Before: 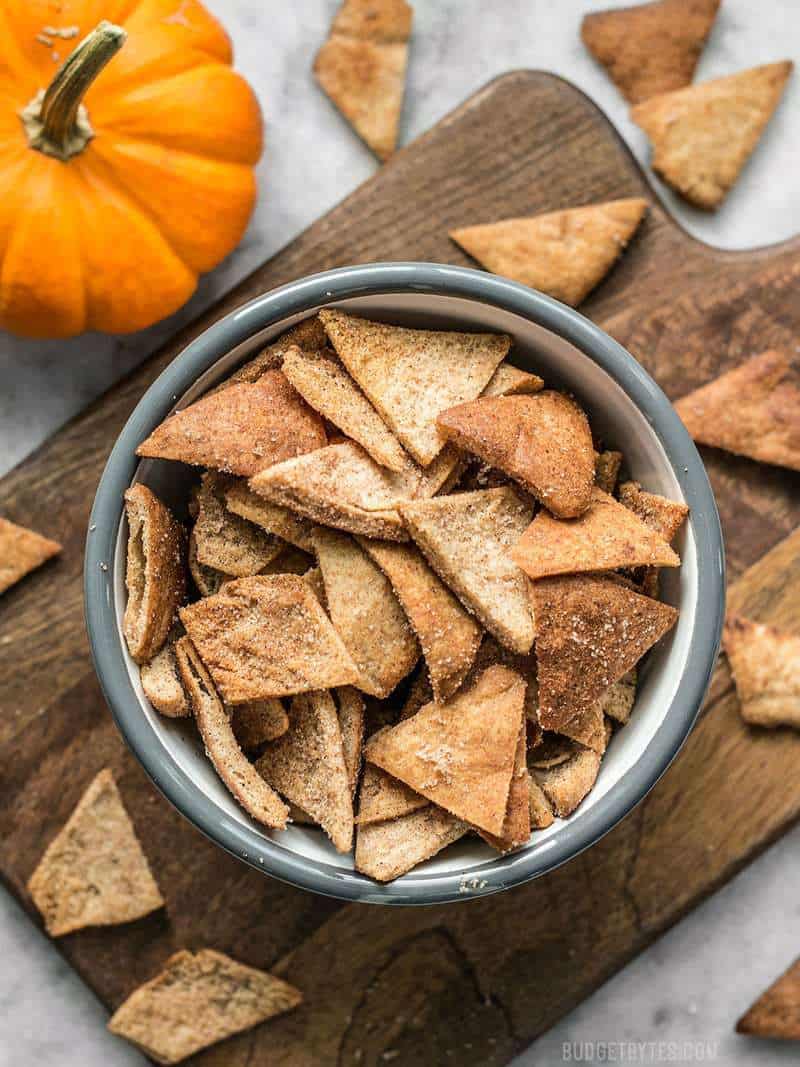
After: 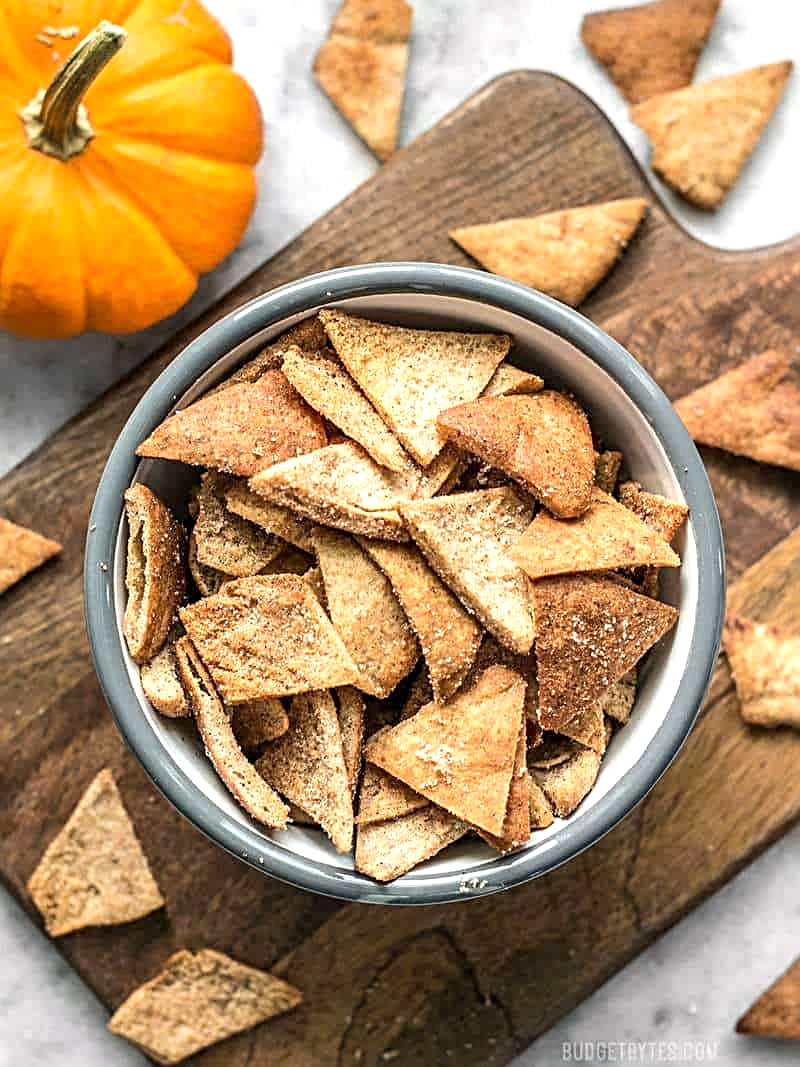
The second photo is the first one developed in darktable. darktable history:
sharpen: radius 2.741
exposure: black level correction 0.001, exposure 0.499 EV, compensate highlight preservation false
